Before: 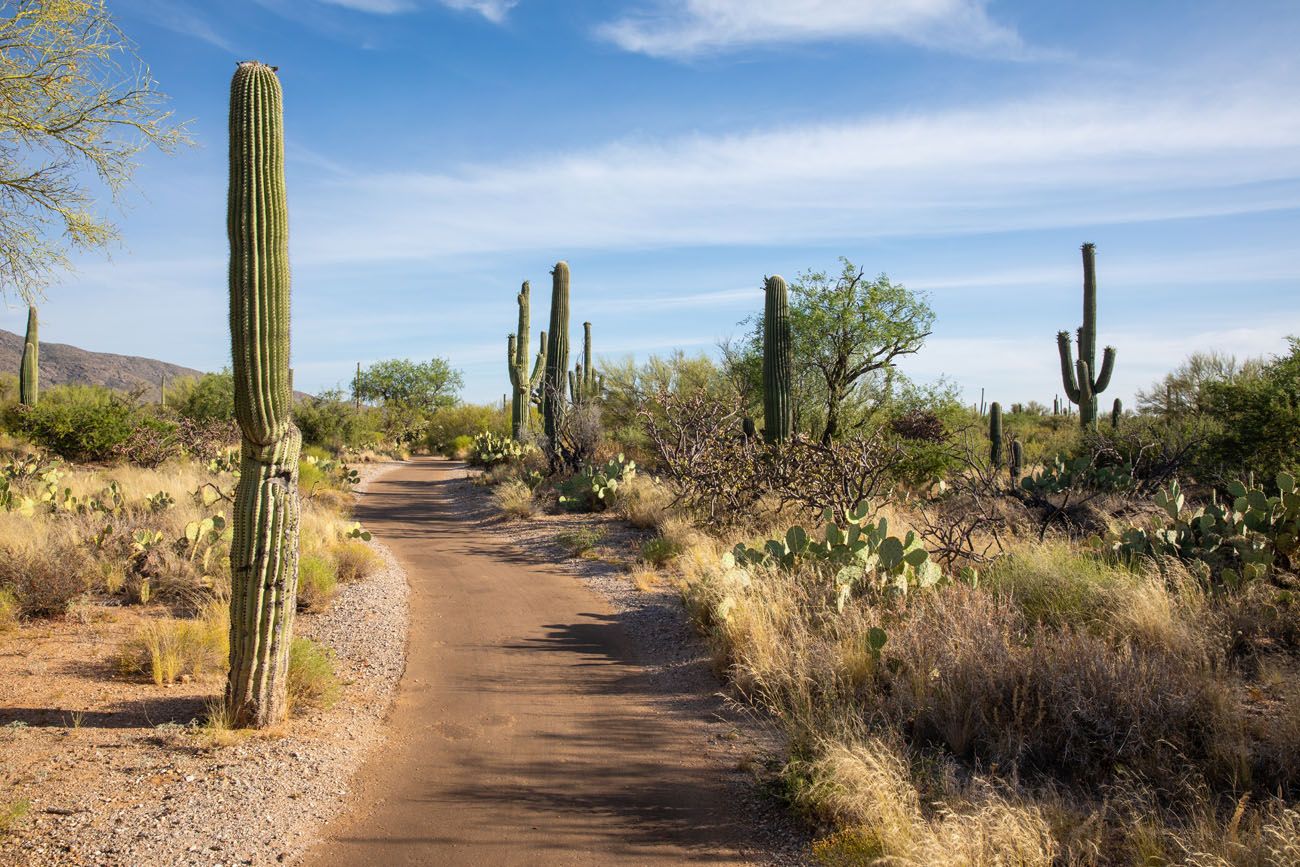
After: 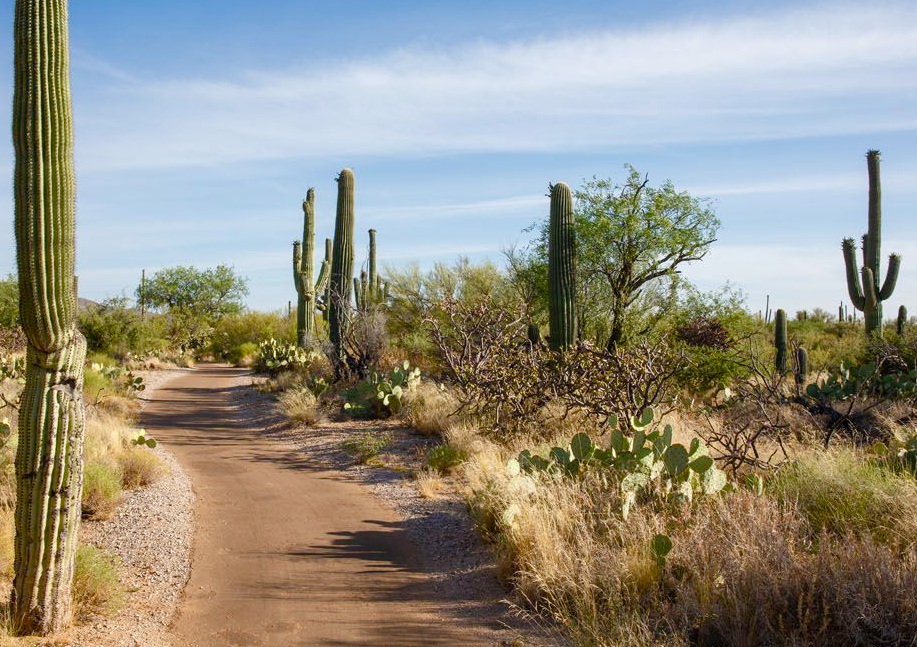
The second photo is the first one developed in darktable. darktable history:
color balance rgb: perceptual saturation grading › global saturation 20%, perceptual saturation grading › highlights -49.401%, perceptual saturation grading › shadows 24.109%, global vibrance 20%
crop and rotate: left 16.56%, top 10.754%, right 12.857%, bottom 14.511%
